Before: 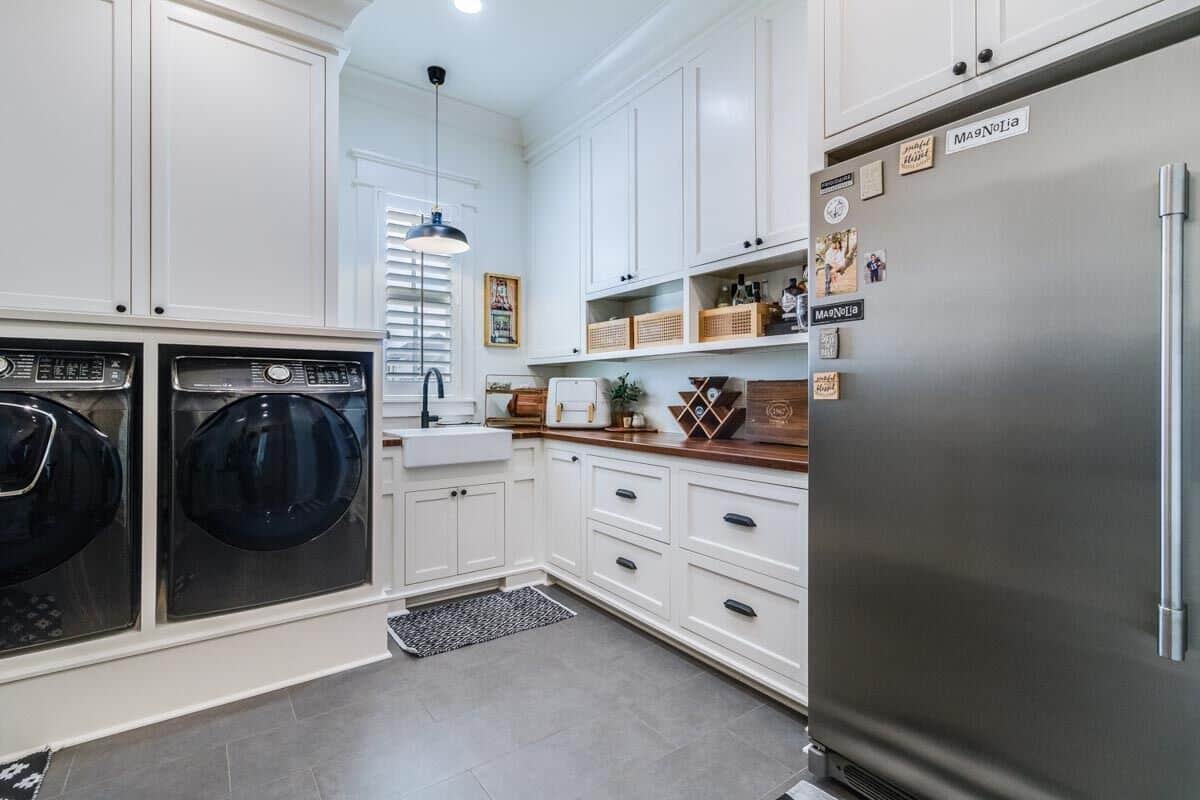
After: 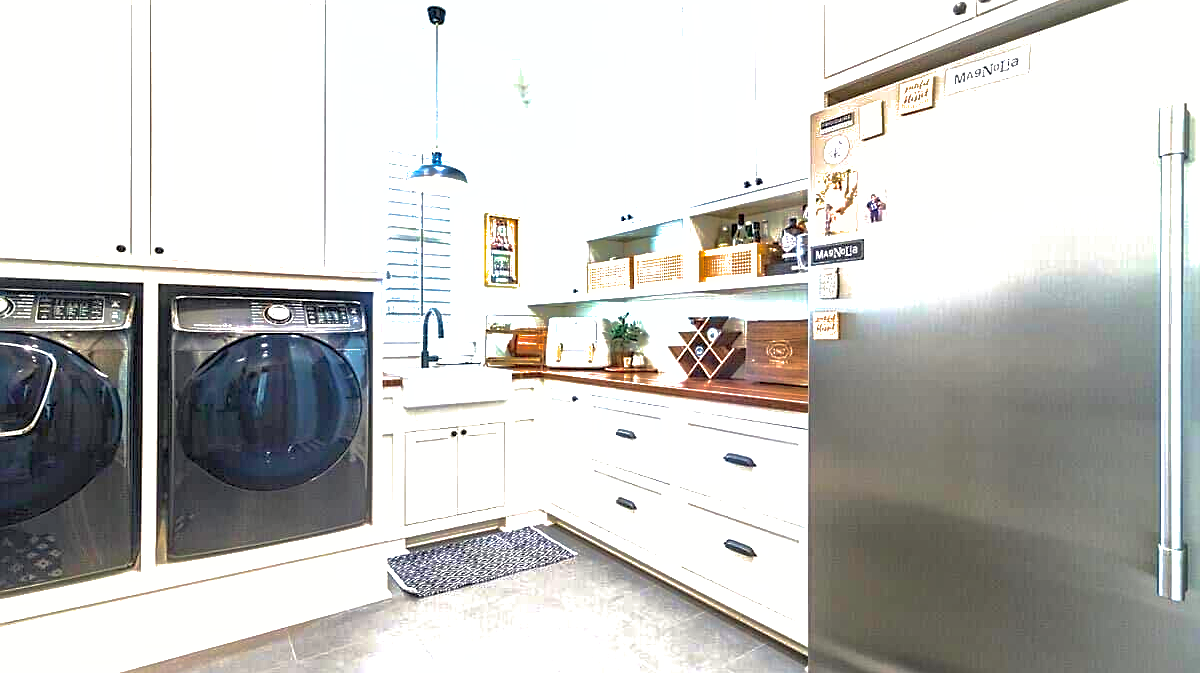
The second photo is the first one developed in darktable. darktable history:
crop: top 7.585%, bottom 8.214%
shadows and highlights: highlights color adjustment 89.38%
exposure: black level correction 0, exposure 1.625 EV, compensate highlight preservation false
velvia: on, module defaults
sharpen: on, module defaults
color balance rgb: highlights gain › luminance 5.975%, highlights gain › chroma 1.324%, highlights gain › hue 88.2°, perceptual saturation grading › global saturation 0.383%
haze removal: strength 0.027, distance 0.254, compatibility mode true, adaptive false
